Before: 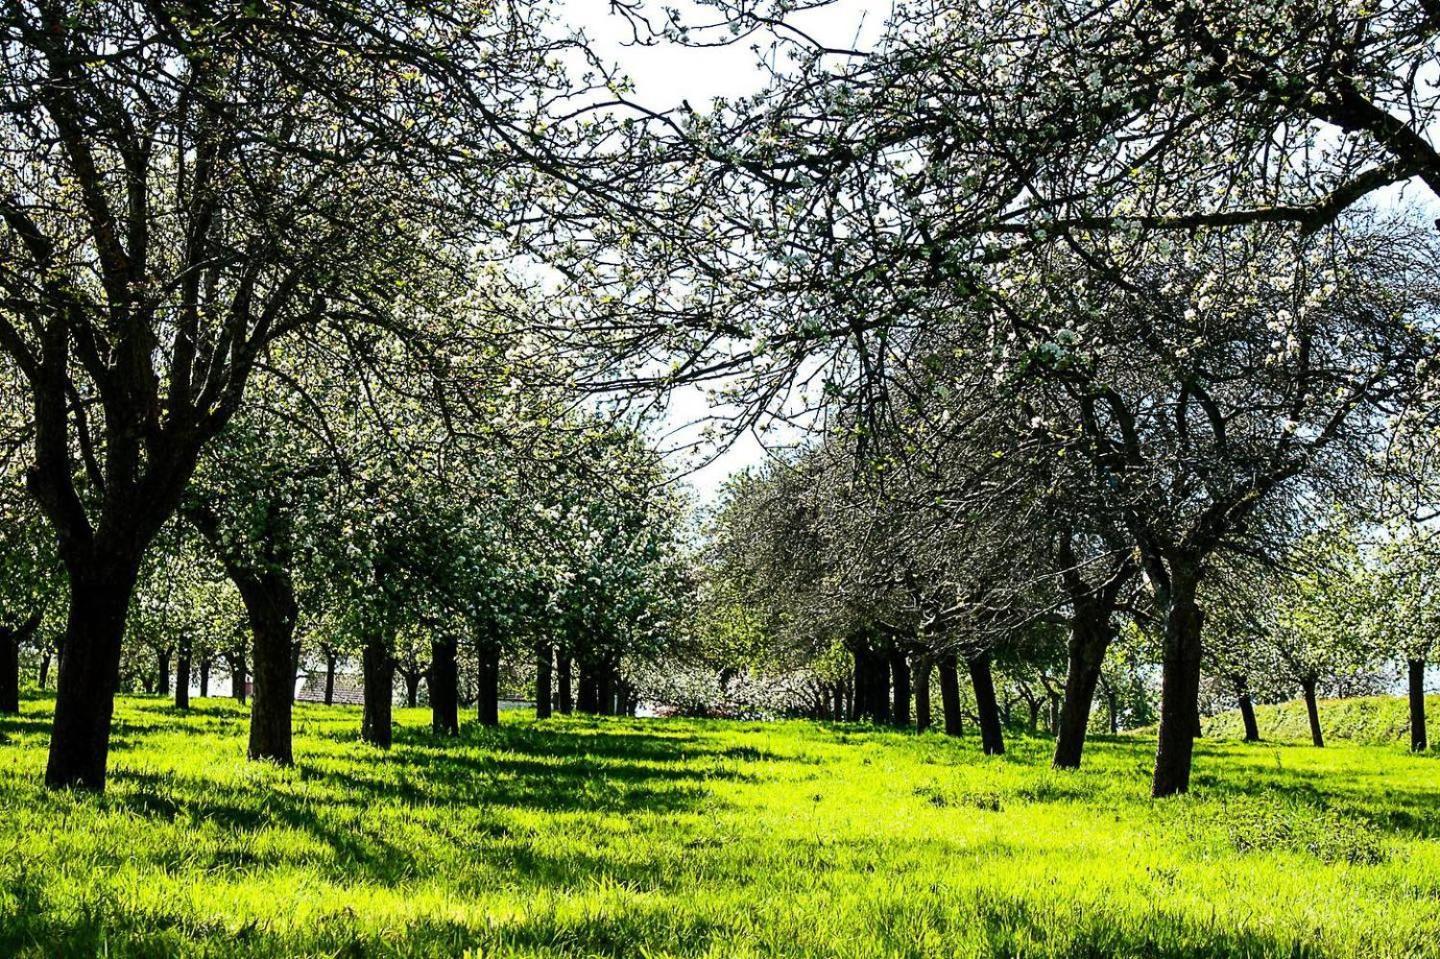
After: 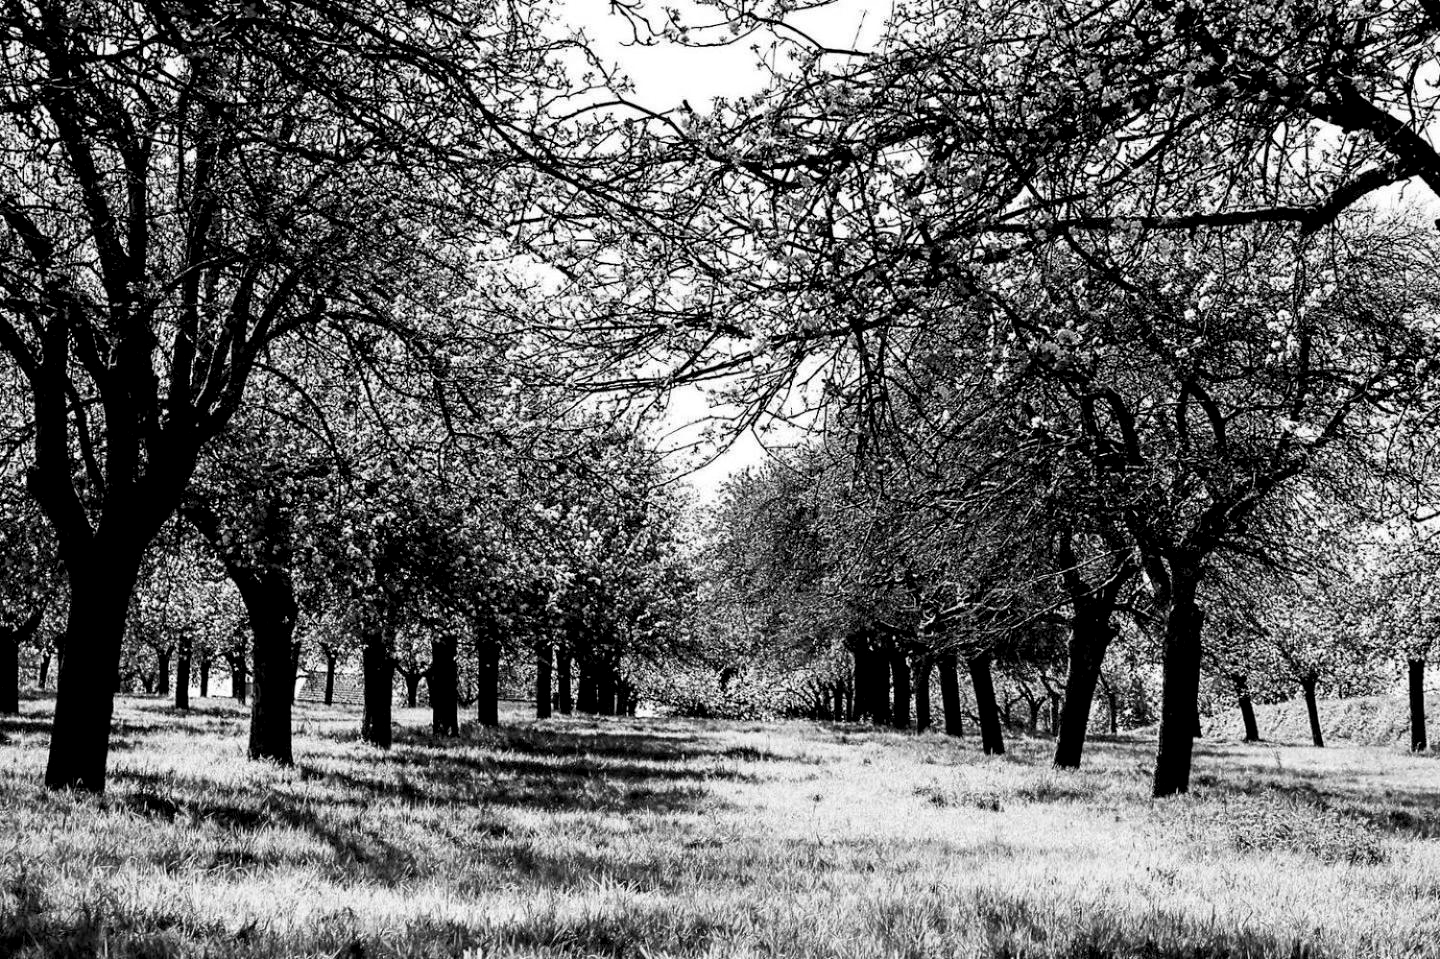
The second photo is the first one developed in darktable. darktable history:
contrast brightness saturation: saturation -0.05
monochrome: a 32, b 64, size 2.3, highlights 1
color zones: curves: ch1 [(0.263, 0.53) (0.376, 0.287) (0.487, 0.512) (0.748, 0.547) (1, 0.513)]; ch2 [(0.262, 0.45) (0.751, 0.477)], mix 31.98%
exposure: black level correction 0.01, exposure 0.011 EV, compensate highlight preservation false
